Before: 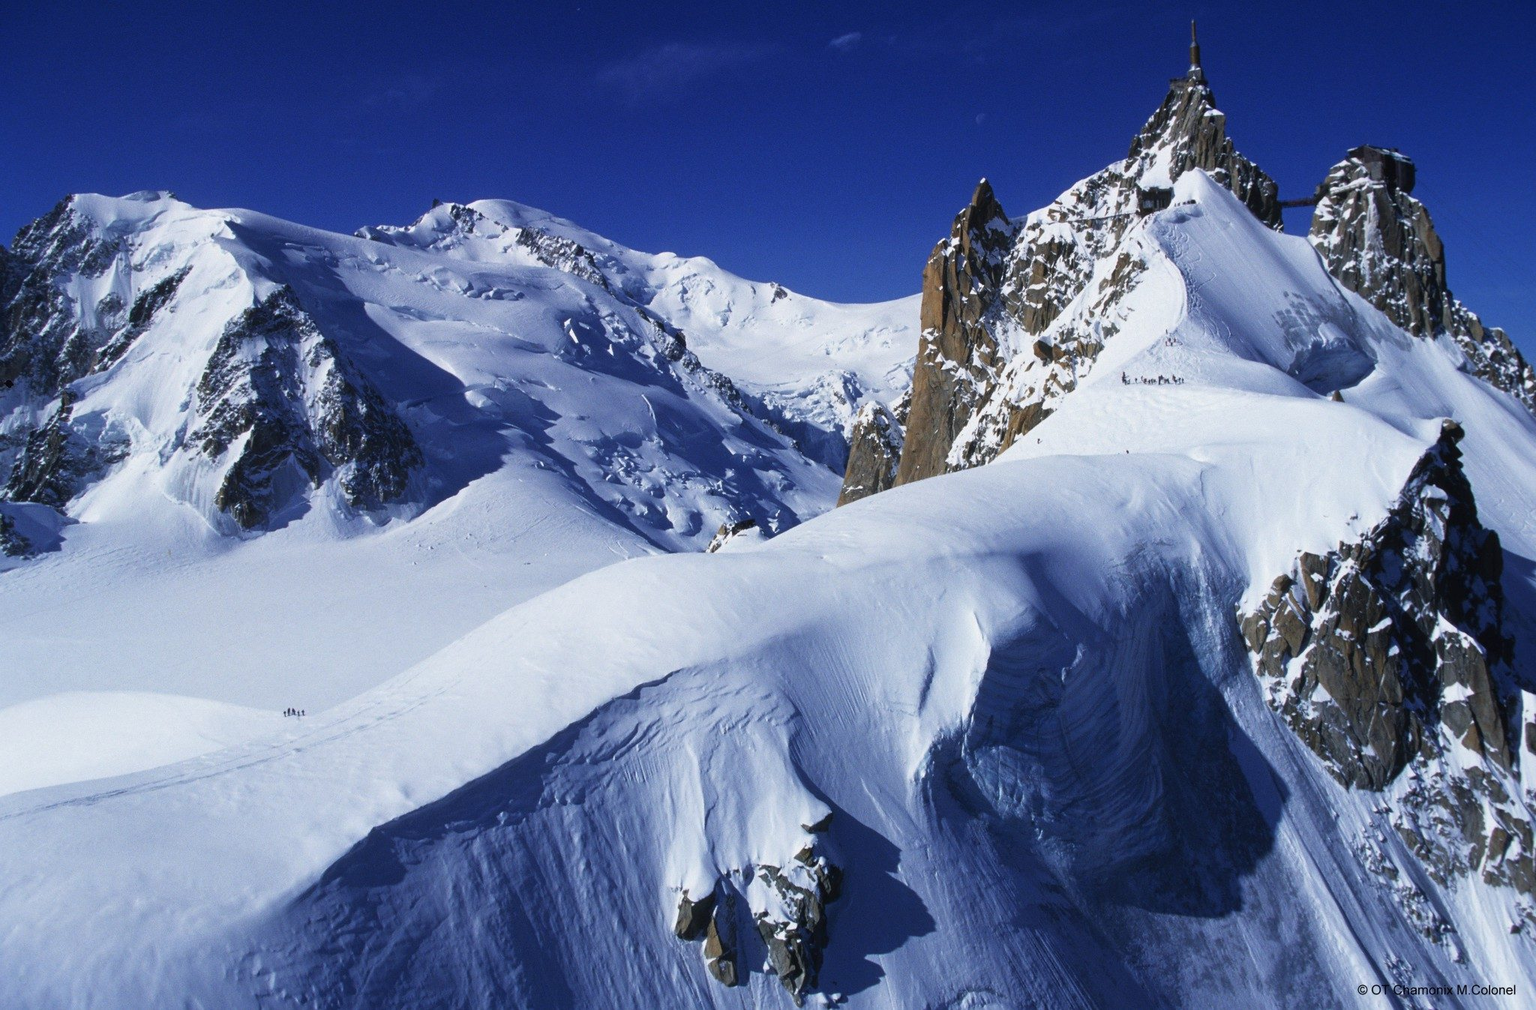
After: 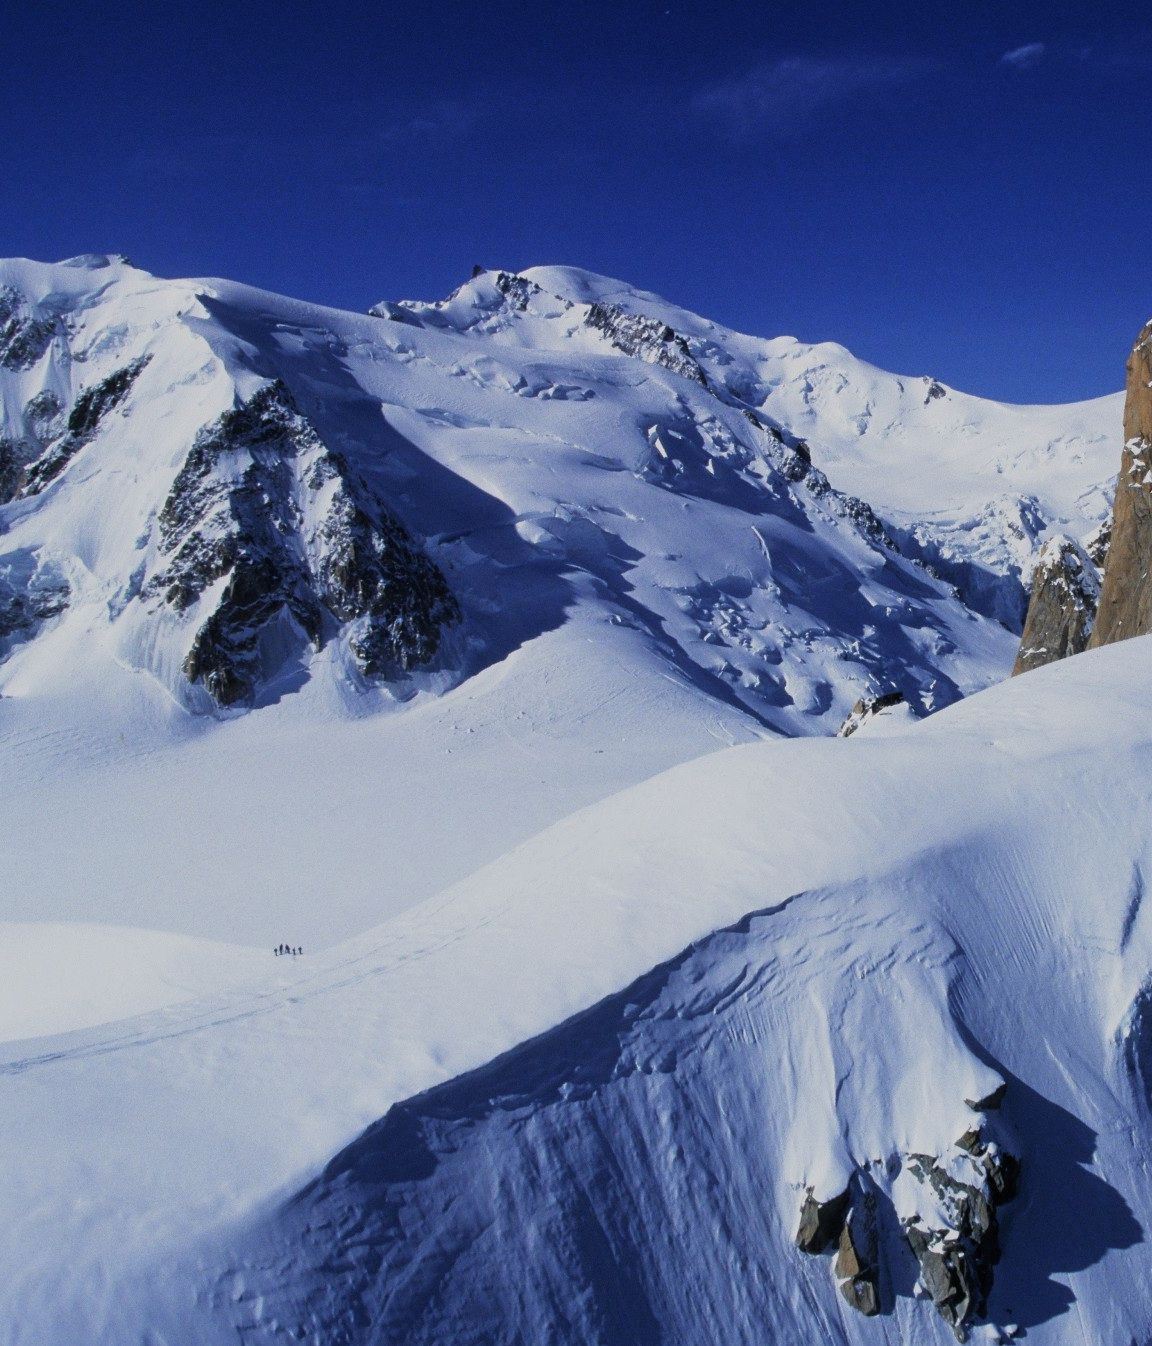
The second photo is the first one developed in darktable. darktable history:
crop: left 5.114%, right 38.589%
filmic rgb: middle gray luminance 18.42%, black relative exposure -11.25 EV, white relative exposure 3.75 EV, threshold 6 EV, target black luminance 0%, hardness 5.87, latitude 57.4%, contrast 0.963, shadows ↔ highlights balance 49.98%, add noise in highlights 0, preserve chrominance luminance Y, color science v3 (2019), use custom middle-gray values true, iterations of high-quality reconstruction 0, contrast in highlights soft, enable highlight reconstruction true
